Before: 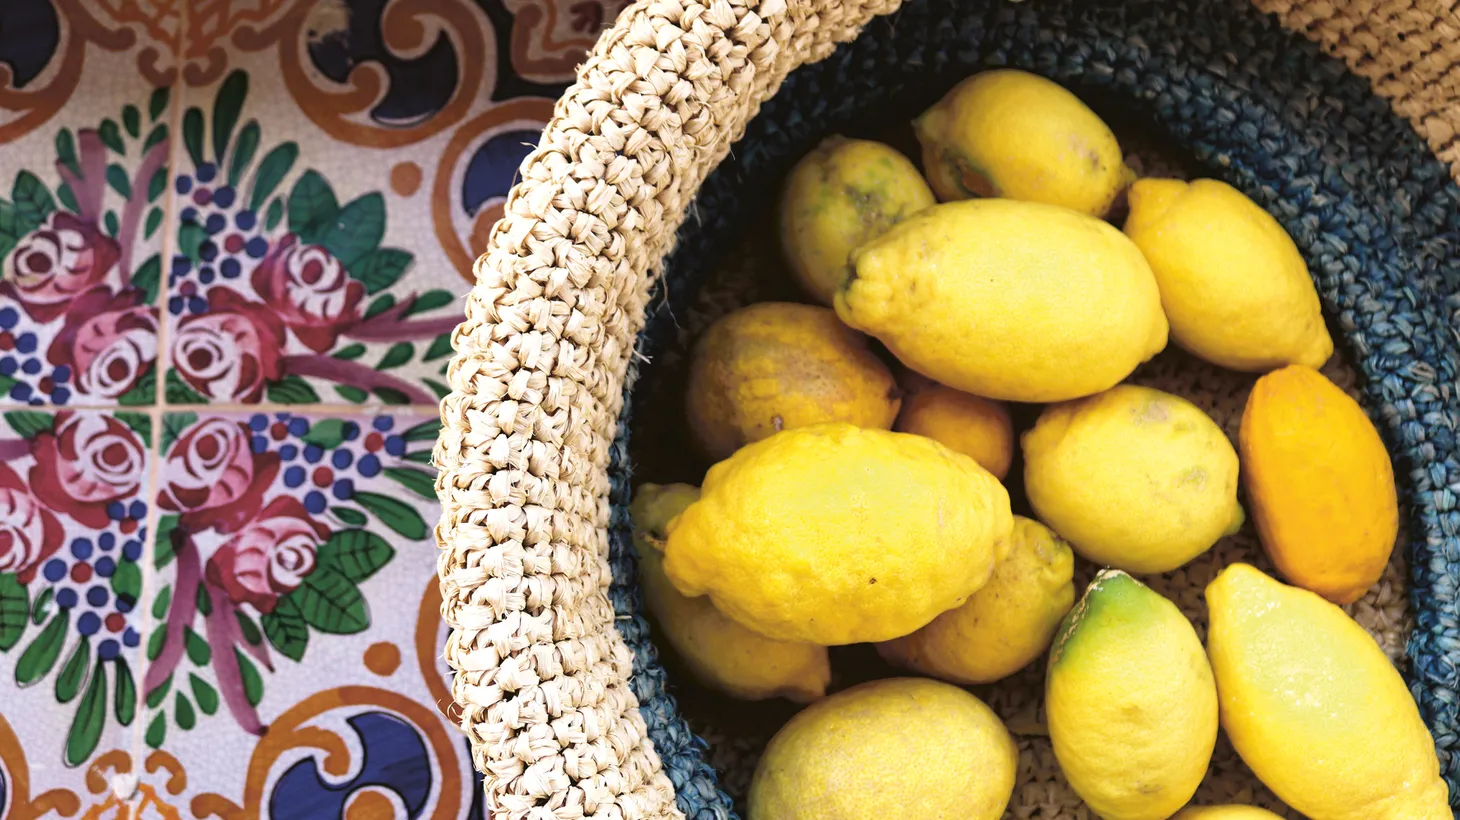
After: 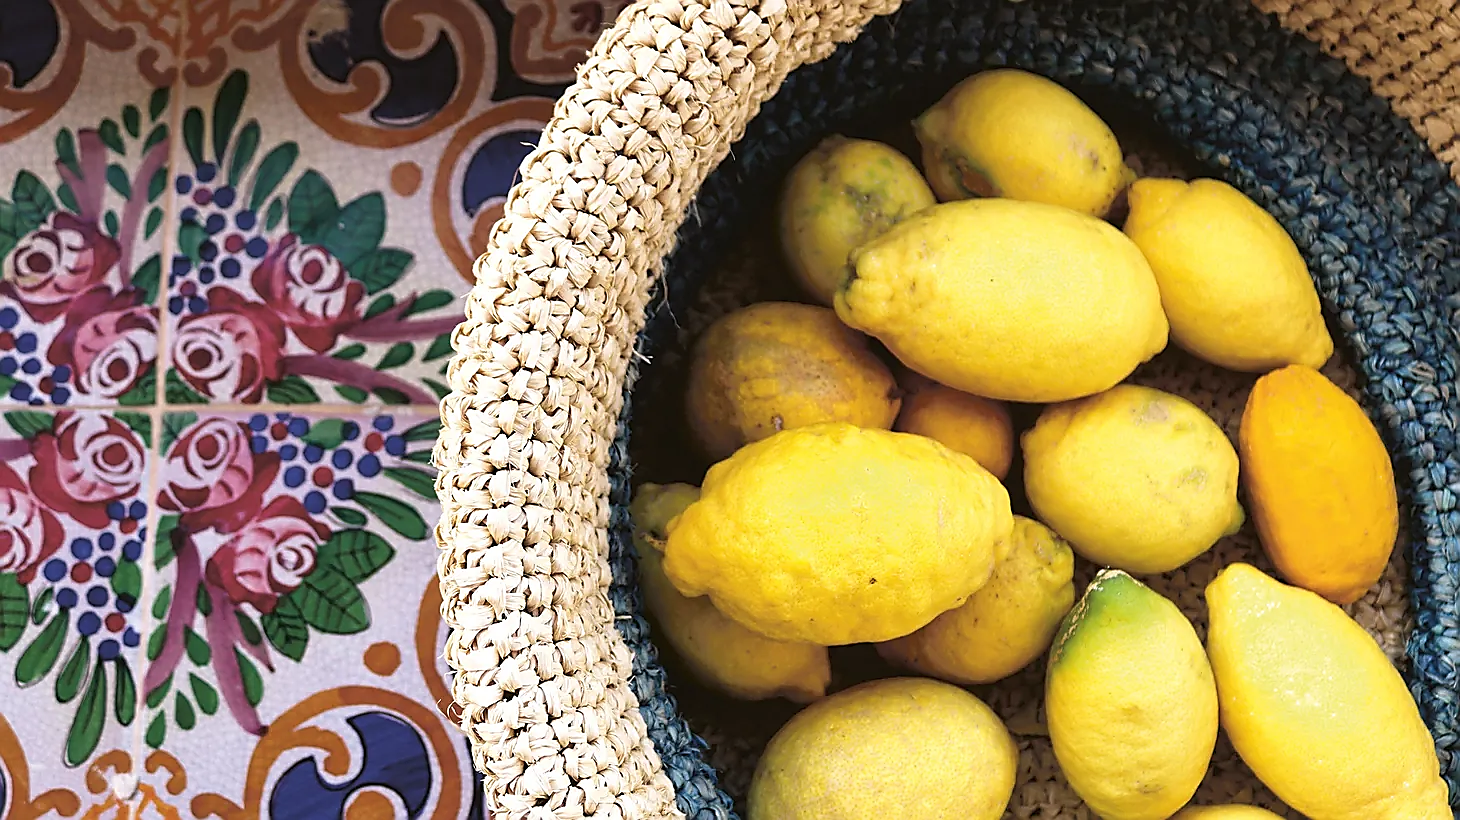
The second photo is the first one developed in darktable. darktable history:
sharpen: radius 1.407, amount 1.241, threshold 0.715
